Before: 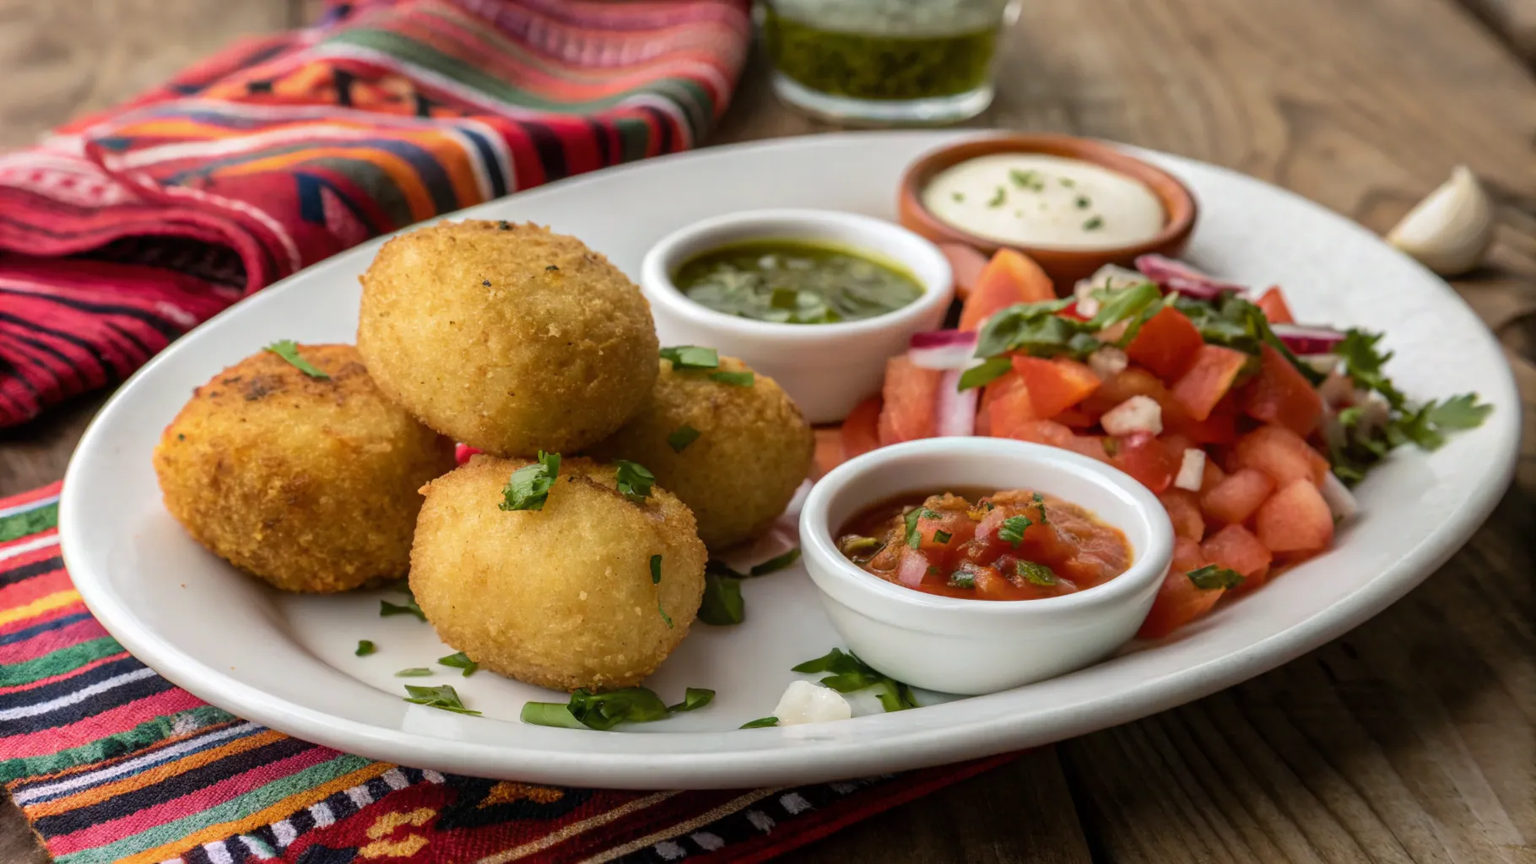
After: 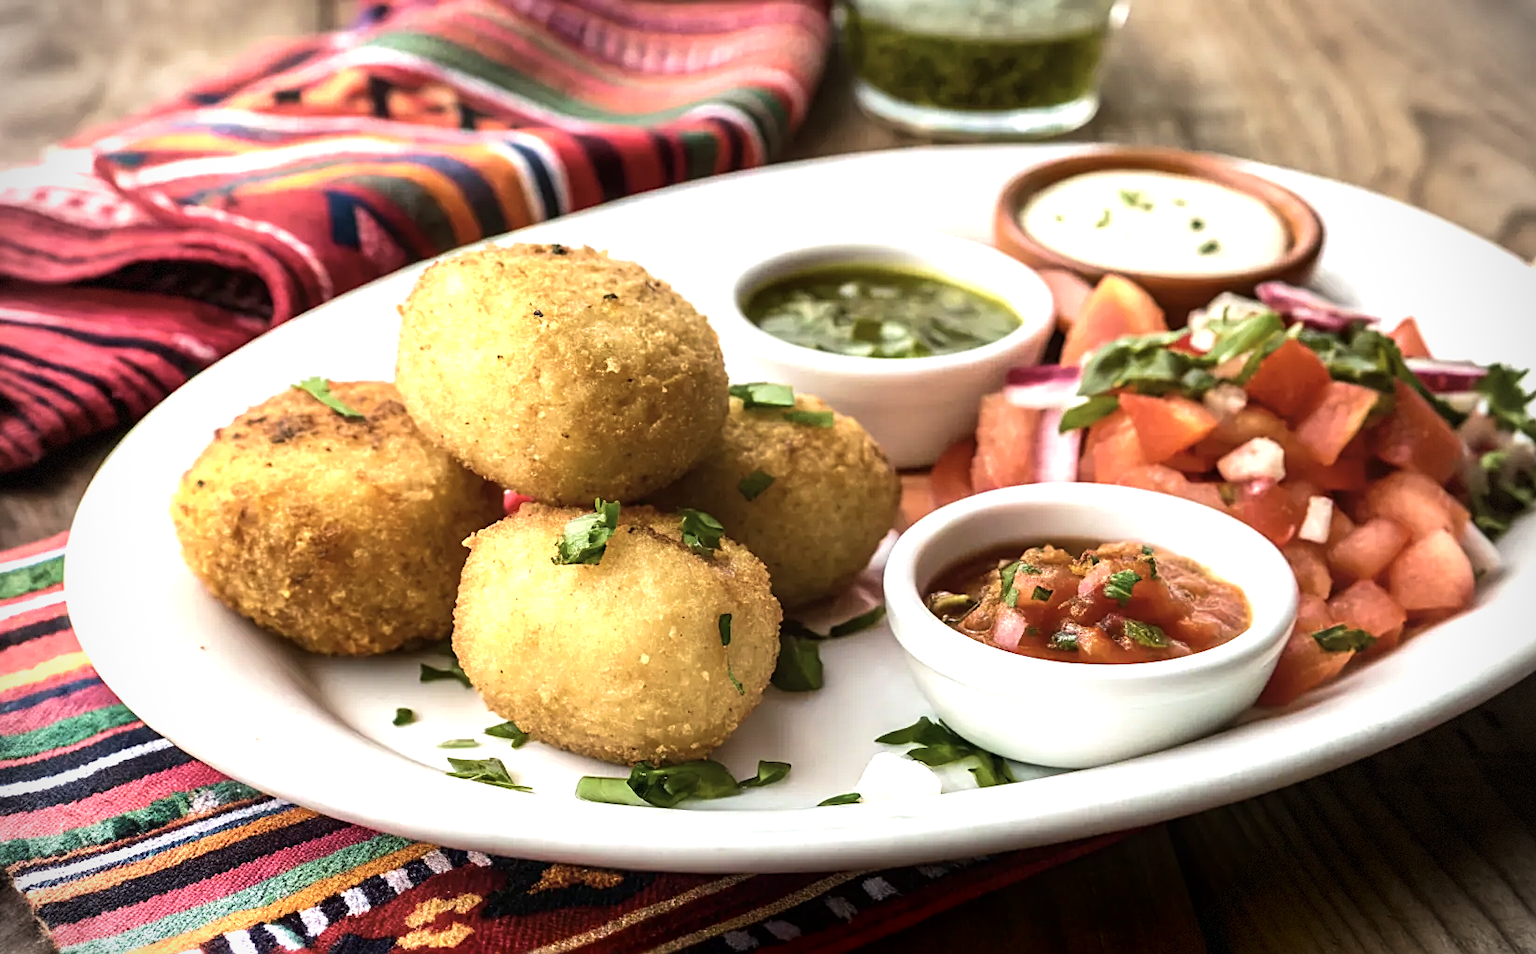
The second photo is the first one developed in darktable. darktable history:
shadows and highlights: shadows -88.03, highlights -35.45, shadows color adjustment 99.15%, highlights color adjustment 0%, soften with gaussian
sharpen: on, module defaults
color correction: saturation 0.8
crop: right 9.509%, bottom 0.031%
tone equalizer: -8 EV -0.417 EV, -7 EV -0.389 EV, -6 EV -0.333 EV, -5 EV -0.222 EV, -3 EV 0.222 EV, -2 EV 0.333 EV, -1 EV 0.389 EV, +0 EV 0.417 EV, edges refinement/feathering 500, mask exposure compensation -1.57 EV, preserve details no
exposure: black level correction 0, exposure 0.7 EV, compensate exposure bias true, compensate highlight preservation false
velvia: on, module defaults
vignetting: dithering 8-bit output, unbound false
